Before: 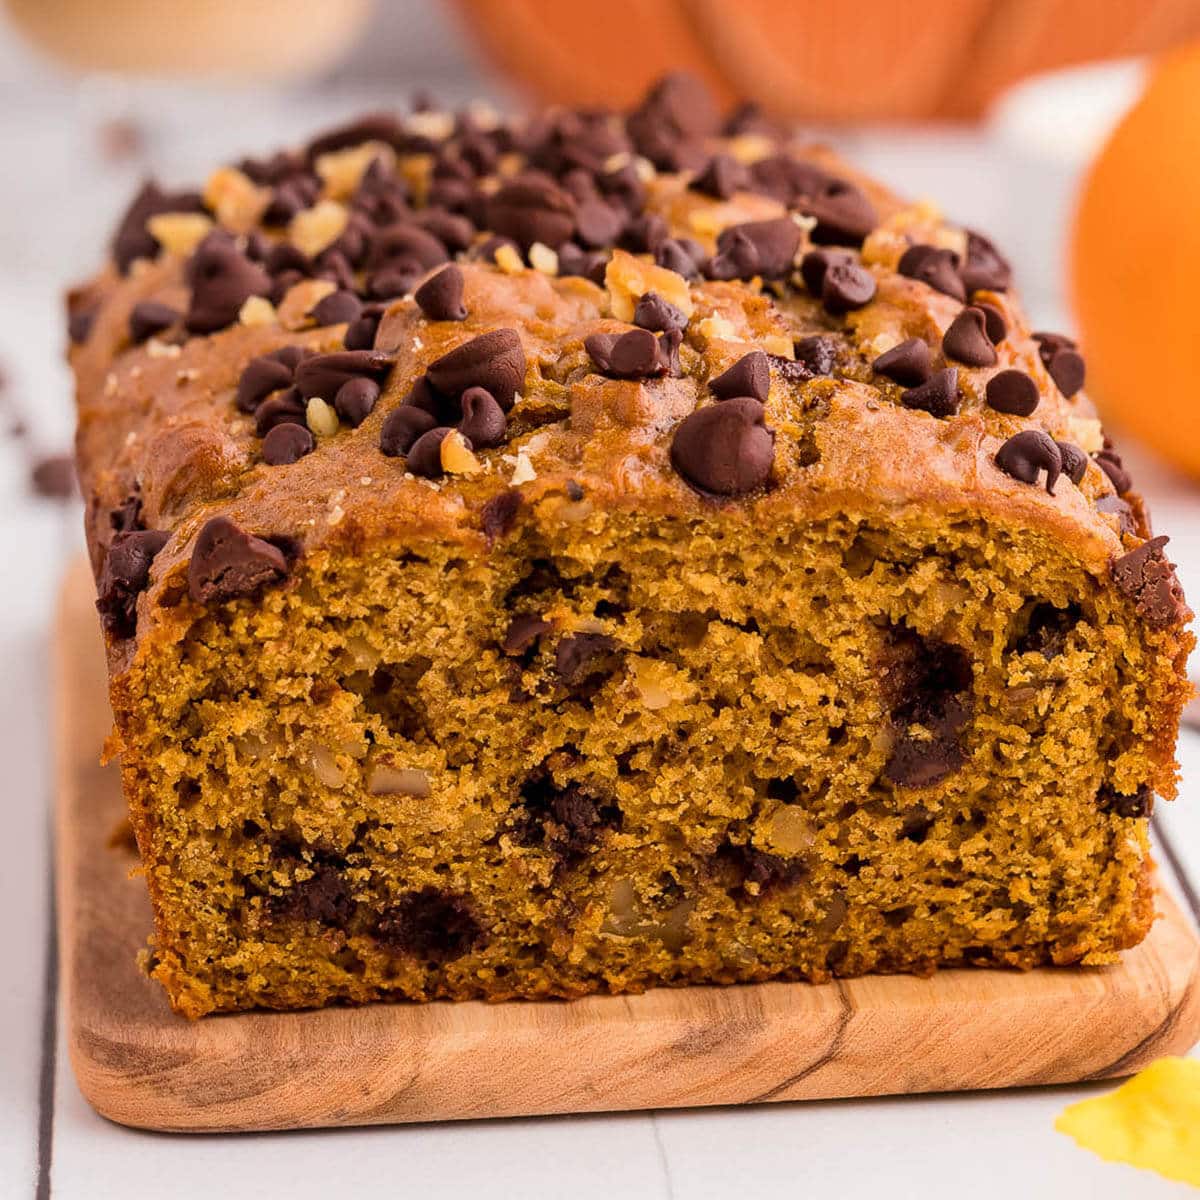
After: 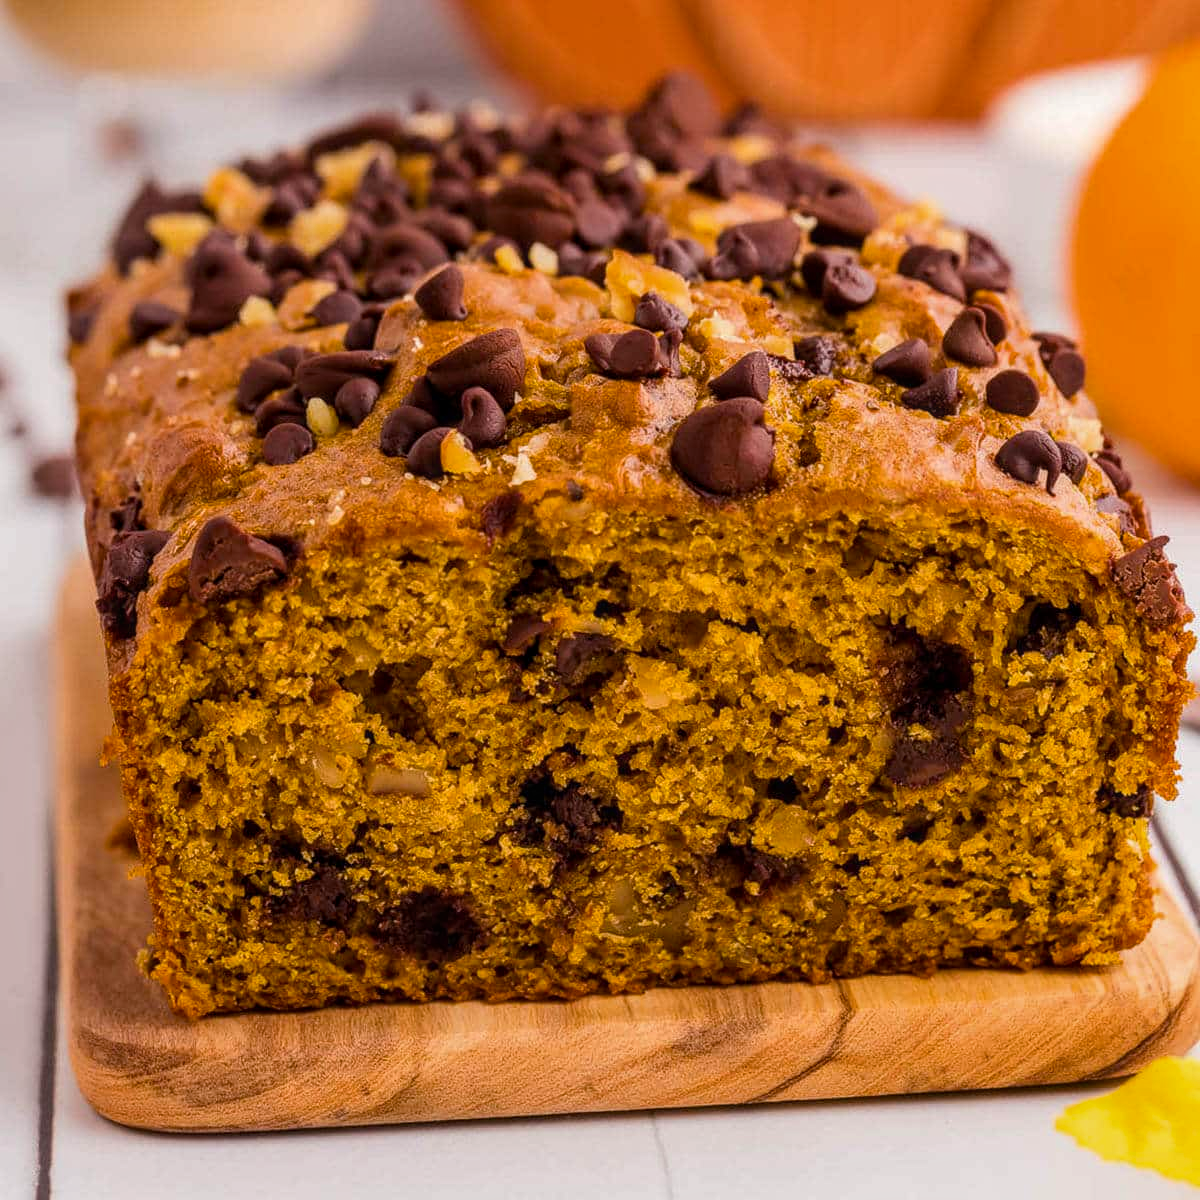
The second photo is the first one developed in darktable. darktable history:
contrast brightness saturation: contrast -0.08, brightness -0.04, saturation -0.11
local contrast: on, module defaults
color balance rgb: perceptual saturation grading › global saturation 20%, global vibrance 20%
